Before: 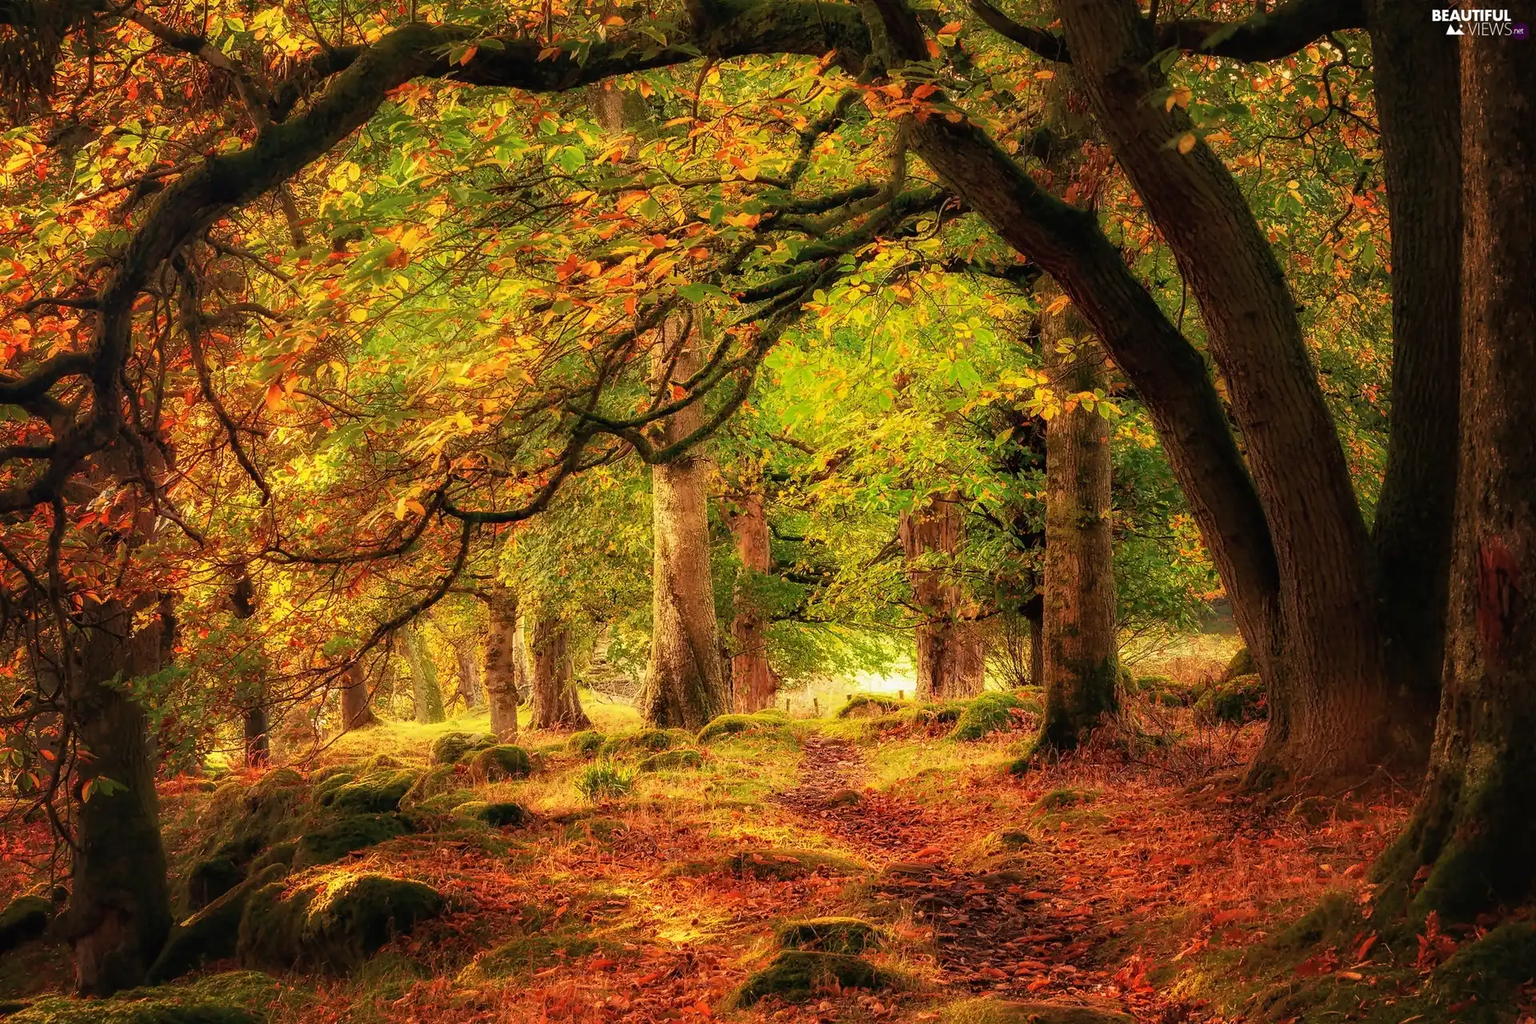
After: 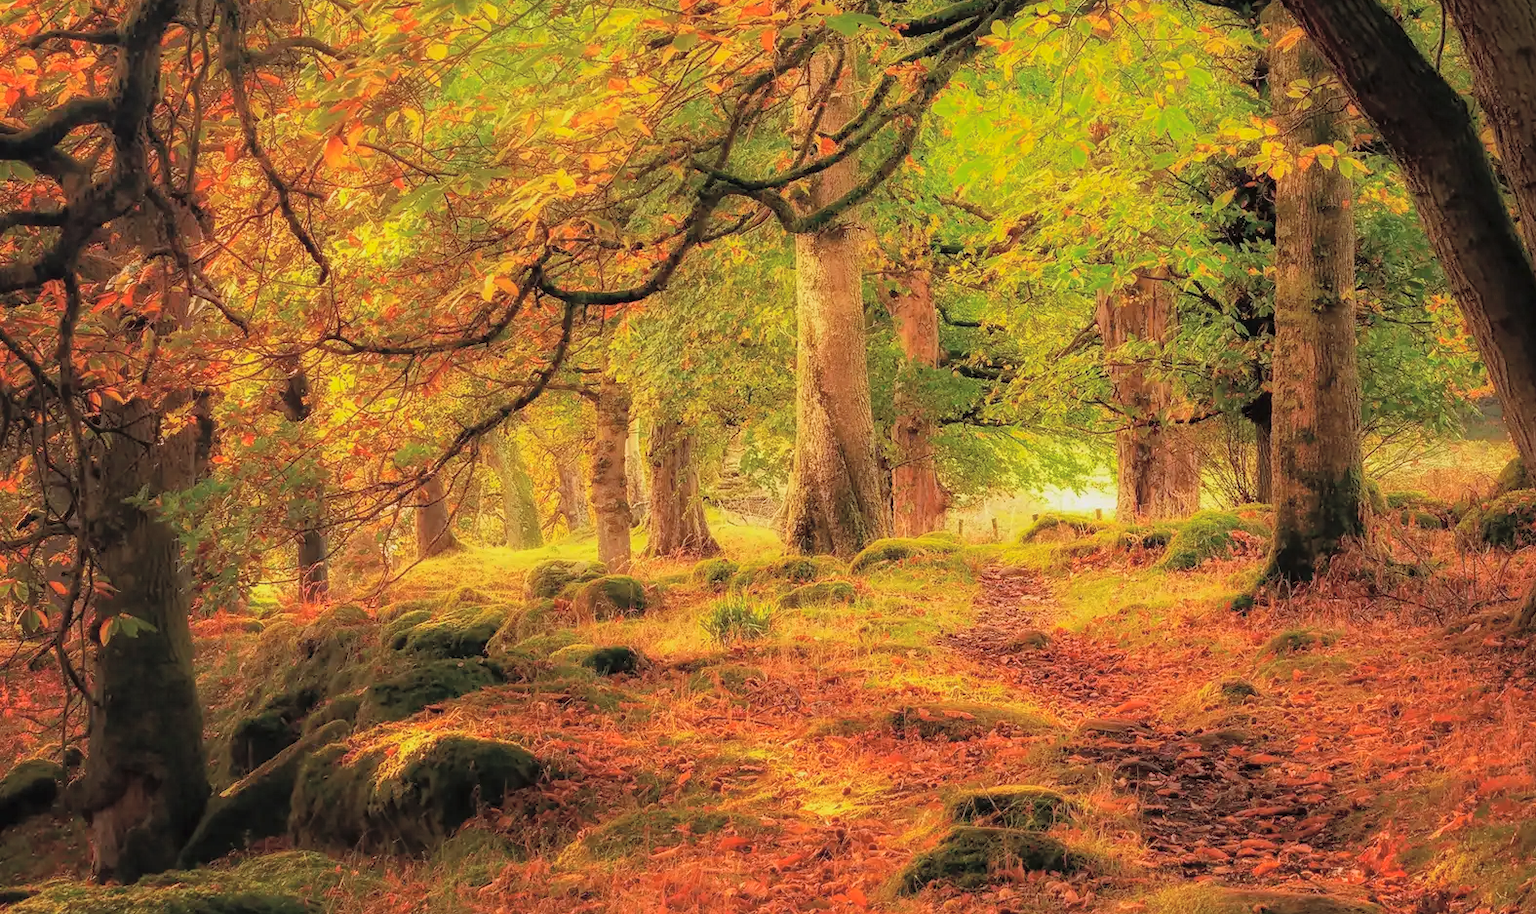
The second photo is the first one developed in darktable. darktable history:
tone curve: curves: ch0 [(0, 0) (0.004, 0.008) (0.077, 0.156) (0.169, 0.29) (0.774, 0.774) (0.988, 0.926)], color space Lab, independent channels
tone equalizer: on, module defaults
crop: top 26.646%, right 17.957%
